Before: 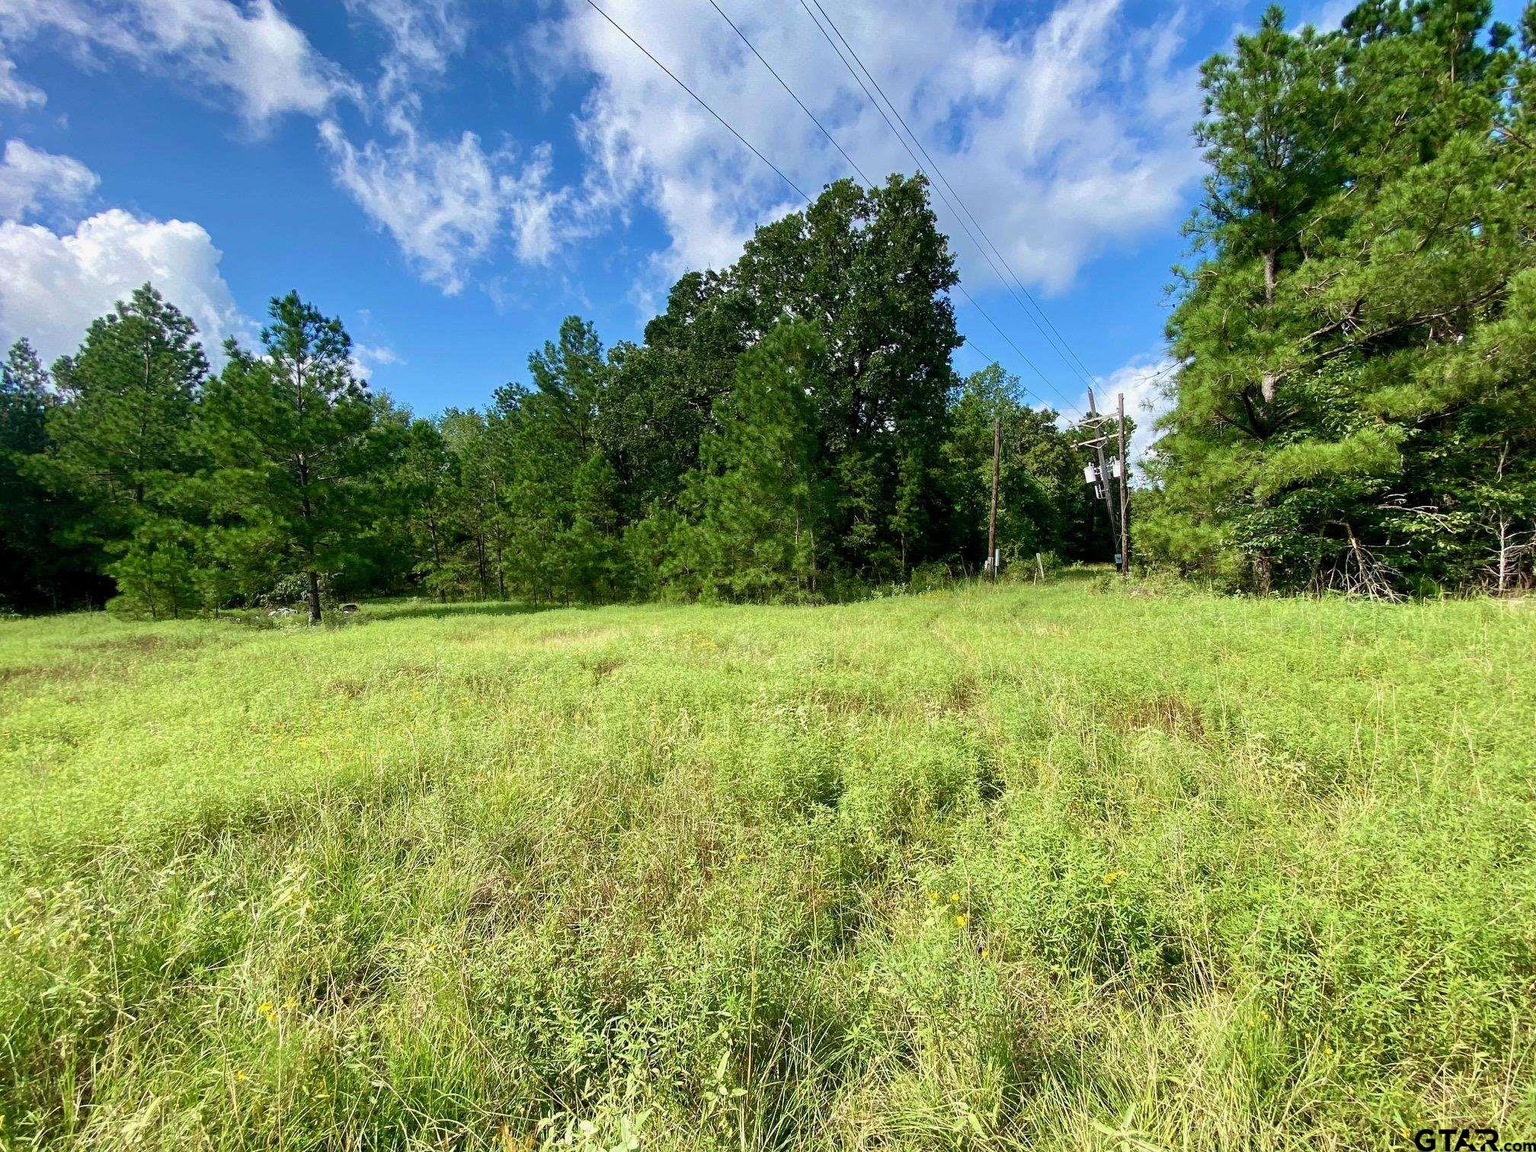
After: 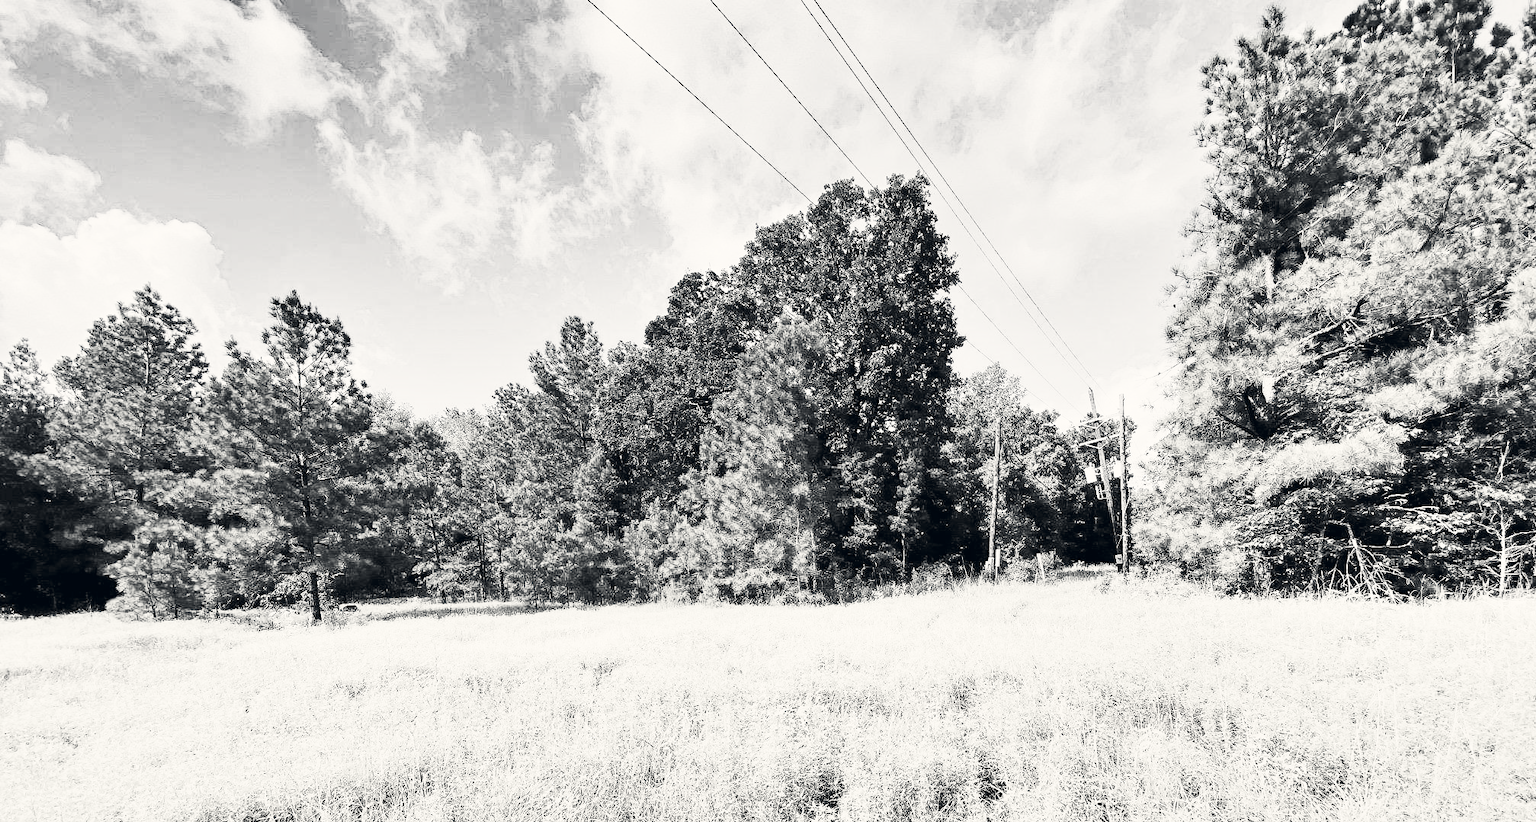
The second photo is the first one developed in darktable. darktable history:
filmic rgb: black relative exposure -7.09 EV, white relative exposure 5.39 EV, hardness 3.03, color science v4 (2020)
crop: right 0%, bottom 28.593%
exposure: black level correction 0, exposure 1.2 EV, compensate highlight preservation false
contrast brightness saturation: contrast 0.52, brightness 0.472, saturation -0.983
color correction: highlights a* 0.485, highlights b* 2.73, shadows a* -1.07, shadows b* -4.44
color balance rgb: perceptual saturation grading › global saturation 19.5%, global vibrance 20%
shadows and highlights: radius 106.43, shadows 24, highlights -59.33, low approximation 0.01, soften with gaussian
